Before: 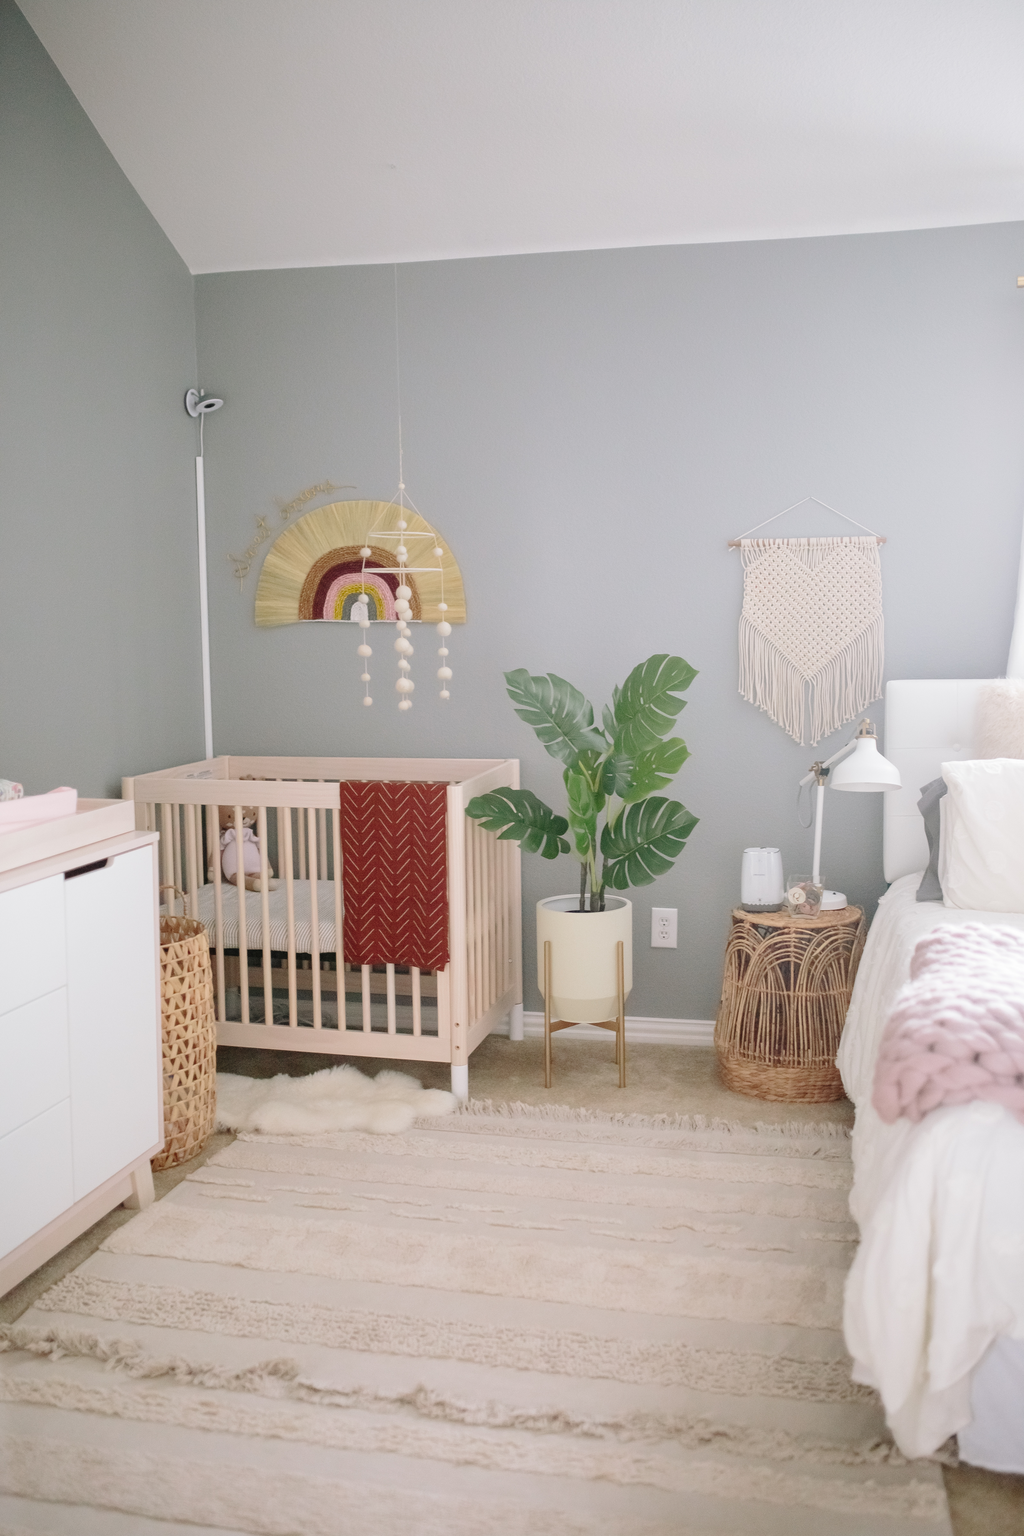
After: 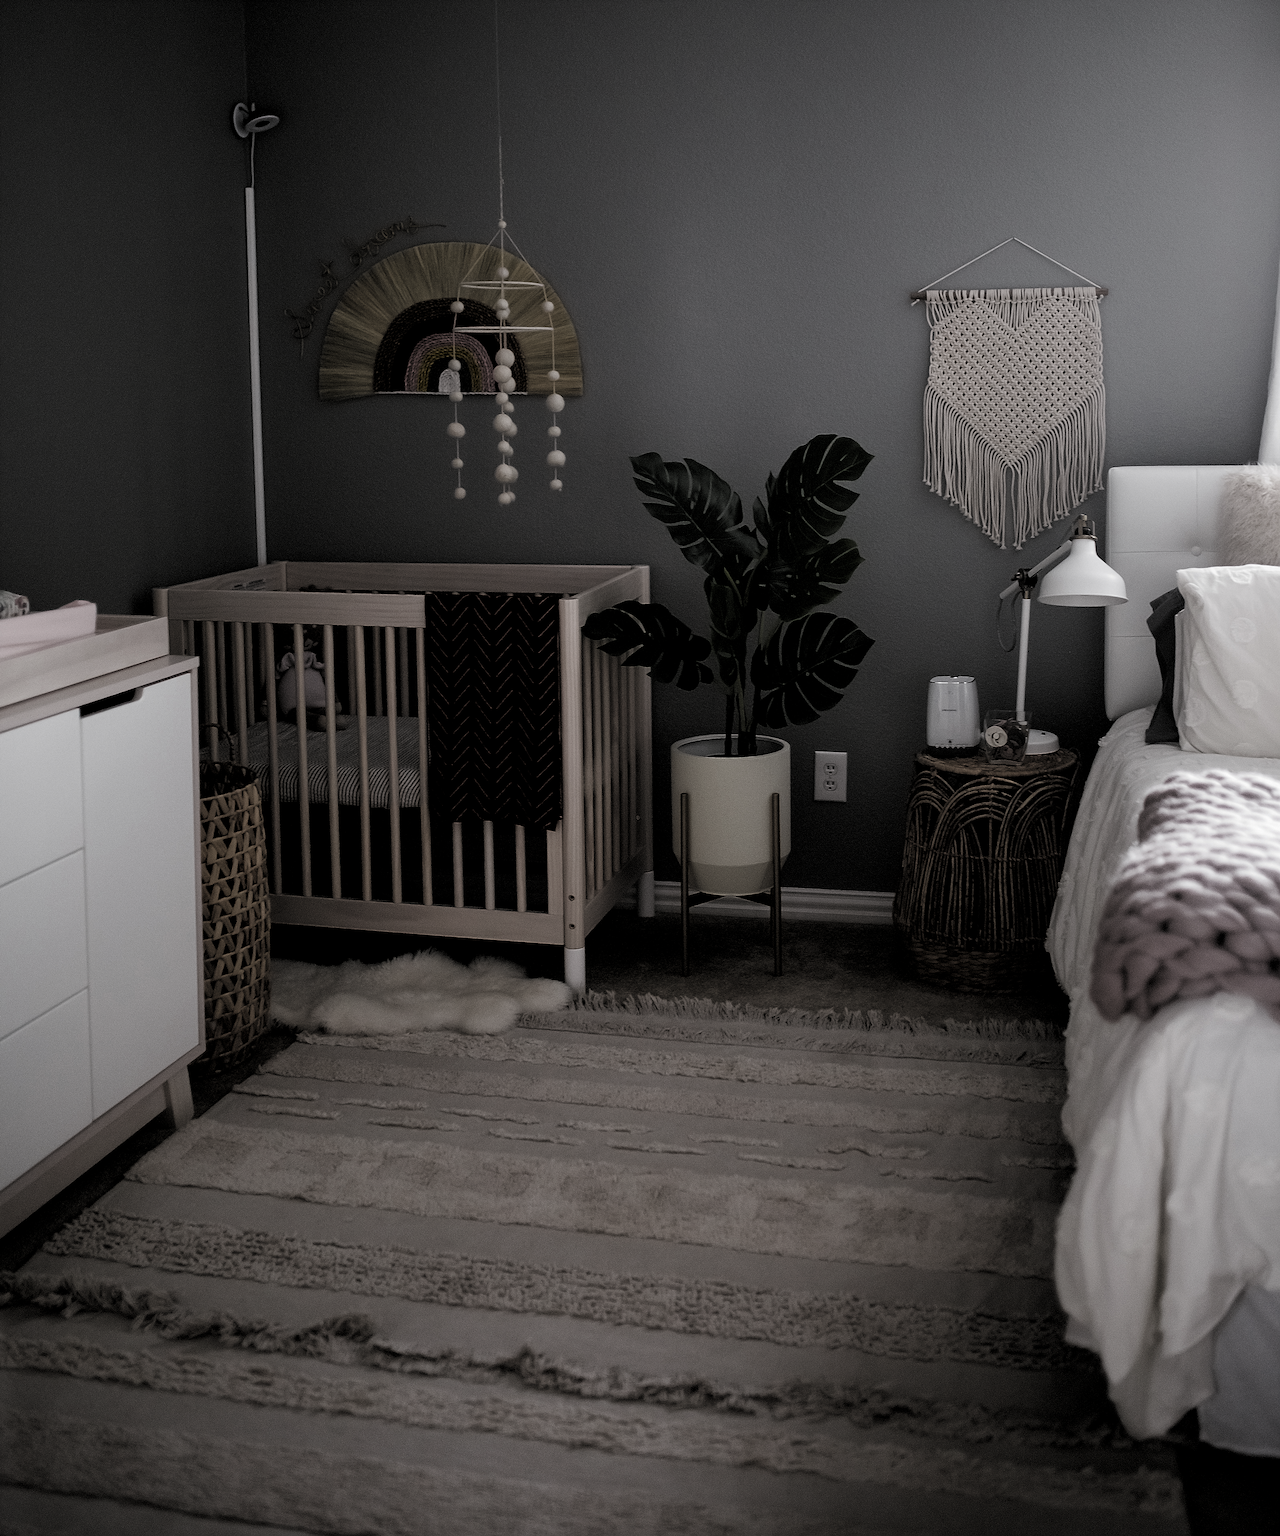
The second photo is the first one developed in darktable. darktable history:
levels: mode automatic, black 8.58%, gray 59.42%, levels [0, 0.445, 1]
crop and rotate: top 19.998%
sharpen: amount 0.478
